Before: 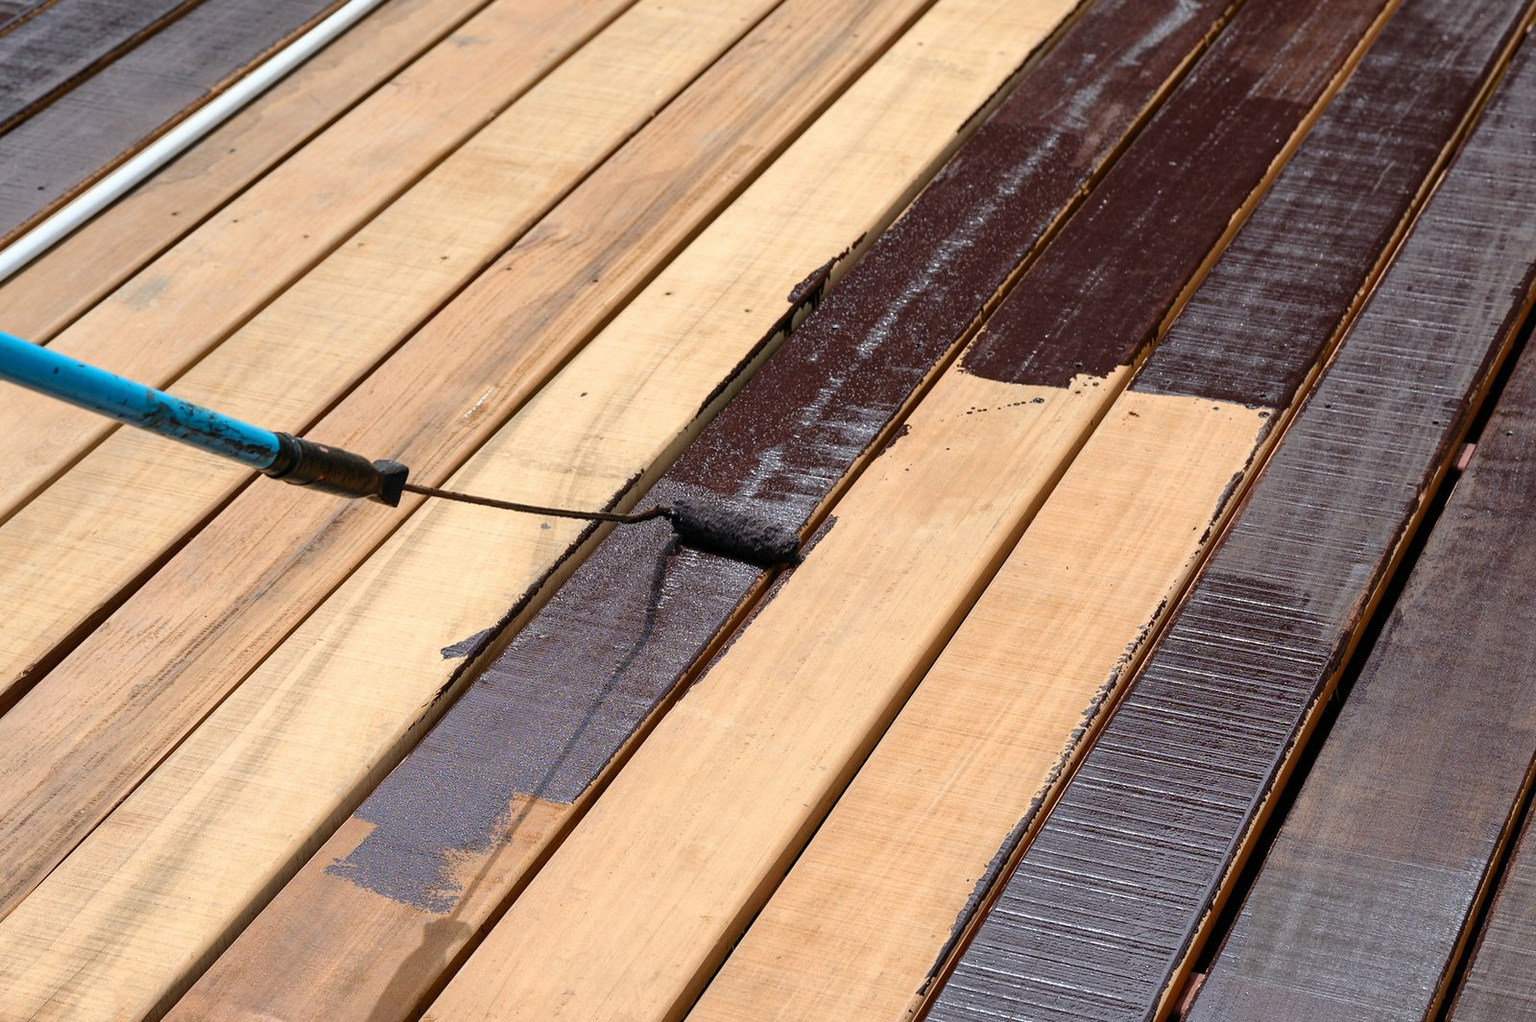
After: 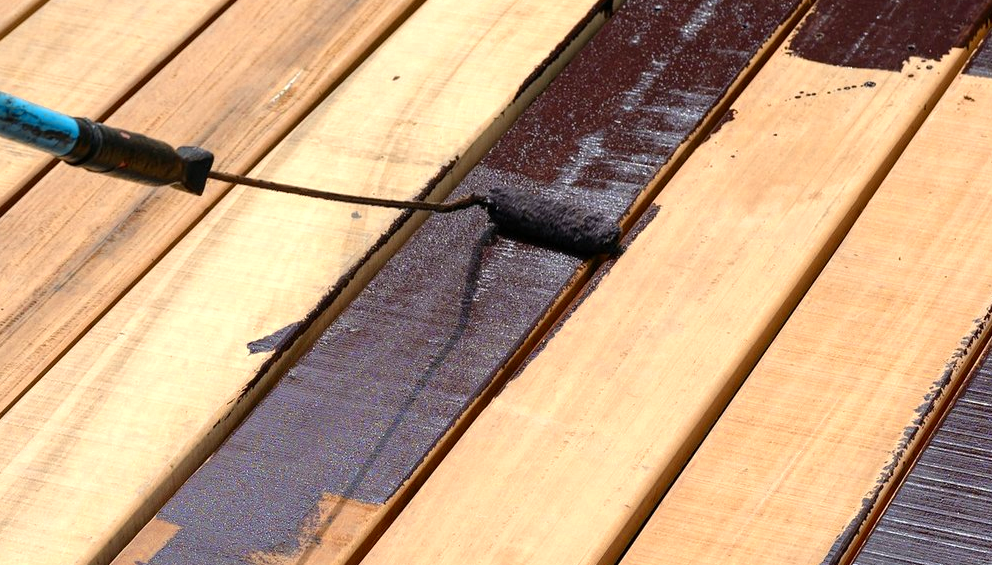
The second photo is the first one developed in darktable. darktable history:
color zones: curves: ch0 [(0.004, 0.305) (0.261, 0.623) (0.389, 0.399) (0.708, 0.571) (0.947, 0.34)]; ch1 [(0.025, 0.645) (0.229, 0.584) (0.326, 0.551) (0.484, 0.262) (0.757, 0.643)]
crop: left 13.312%, top 31.28%, right 24.627%, bottom 15.582%
